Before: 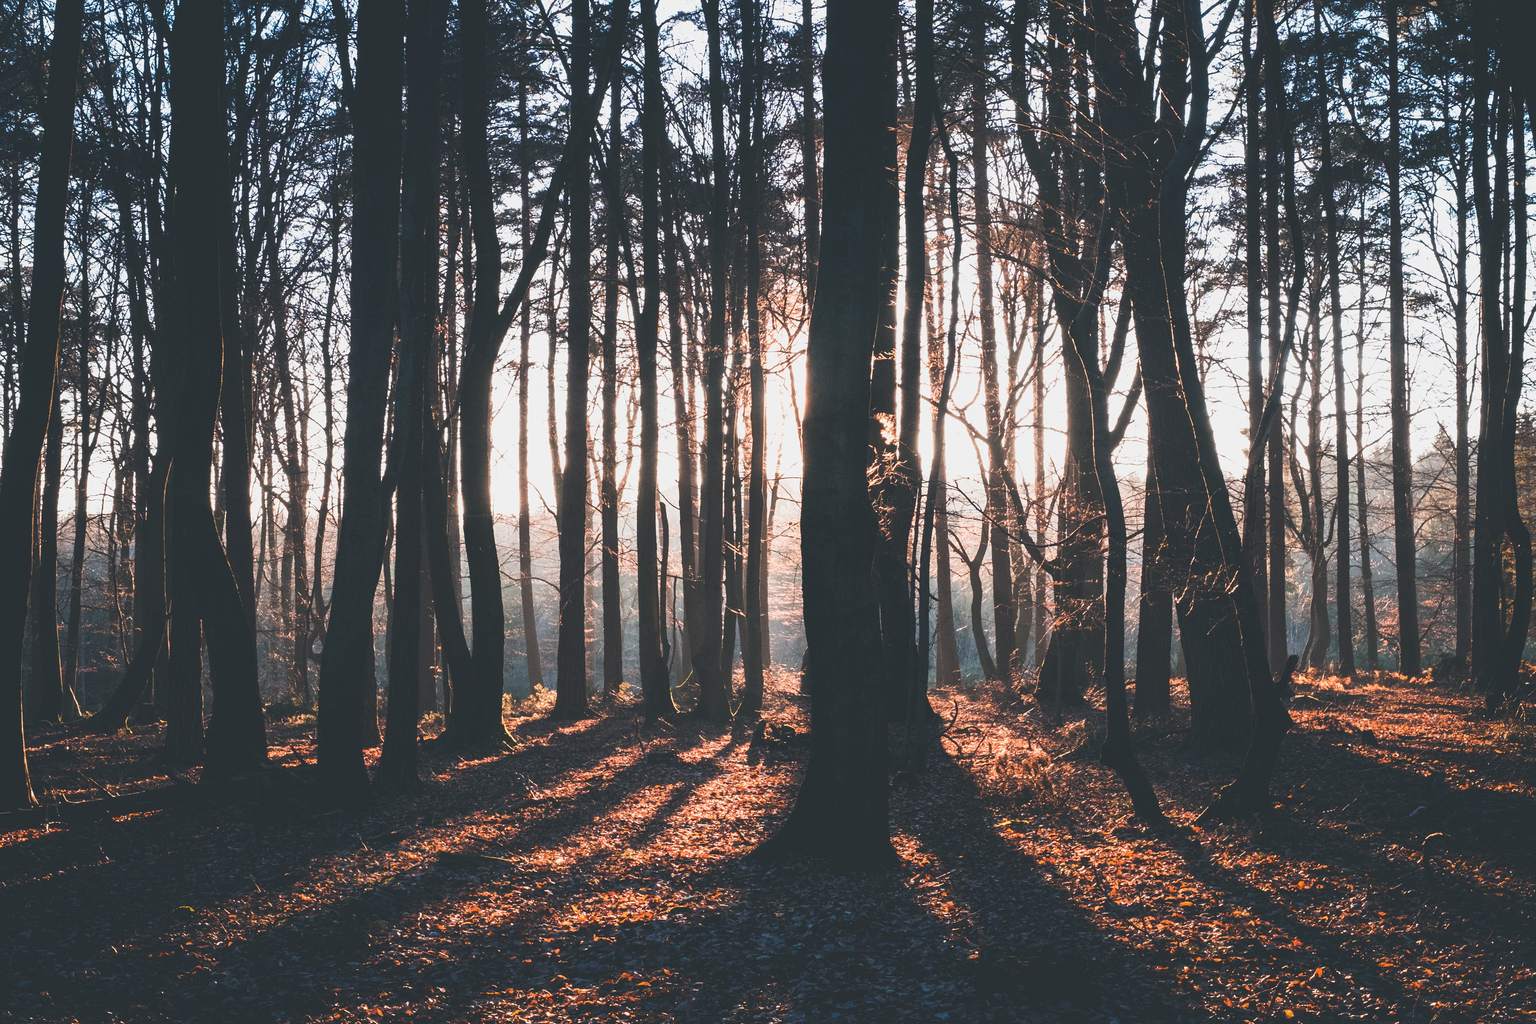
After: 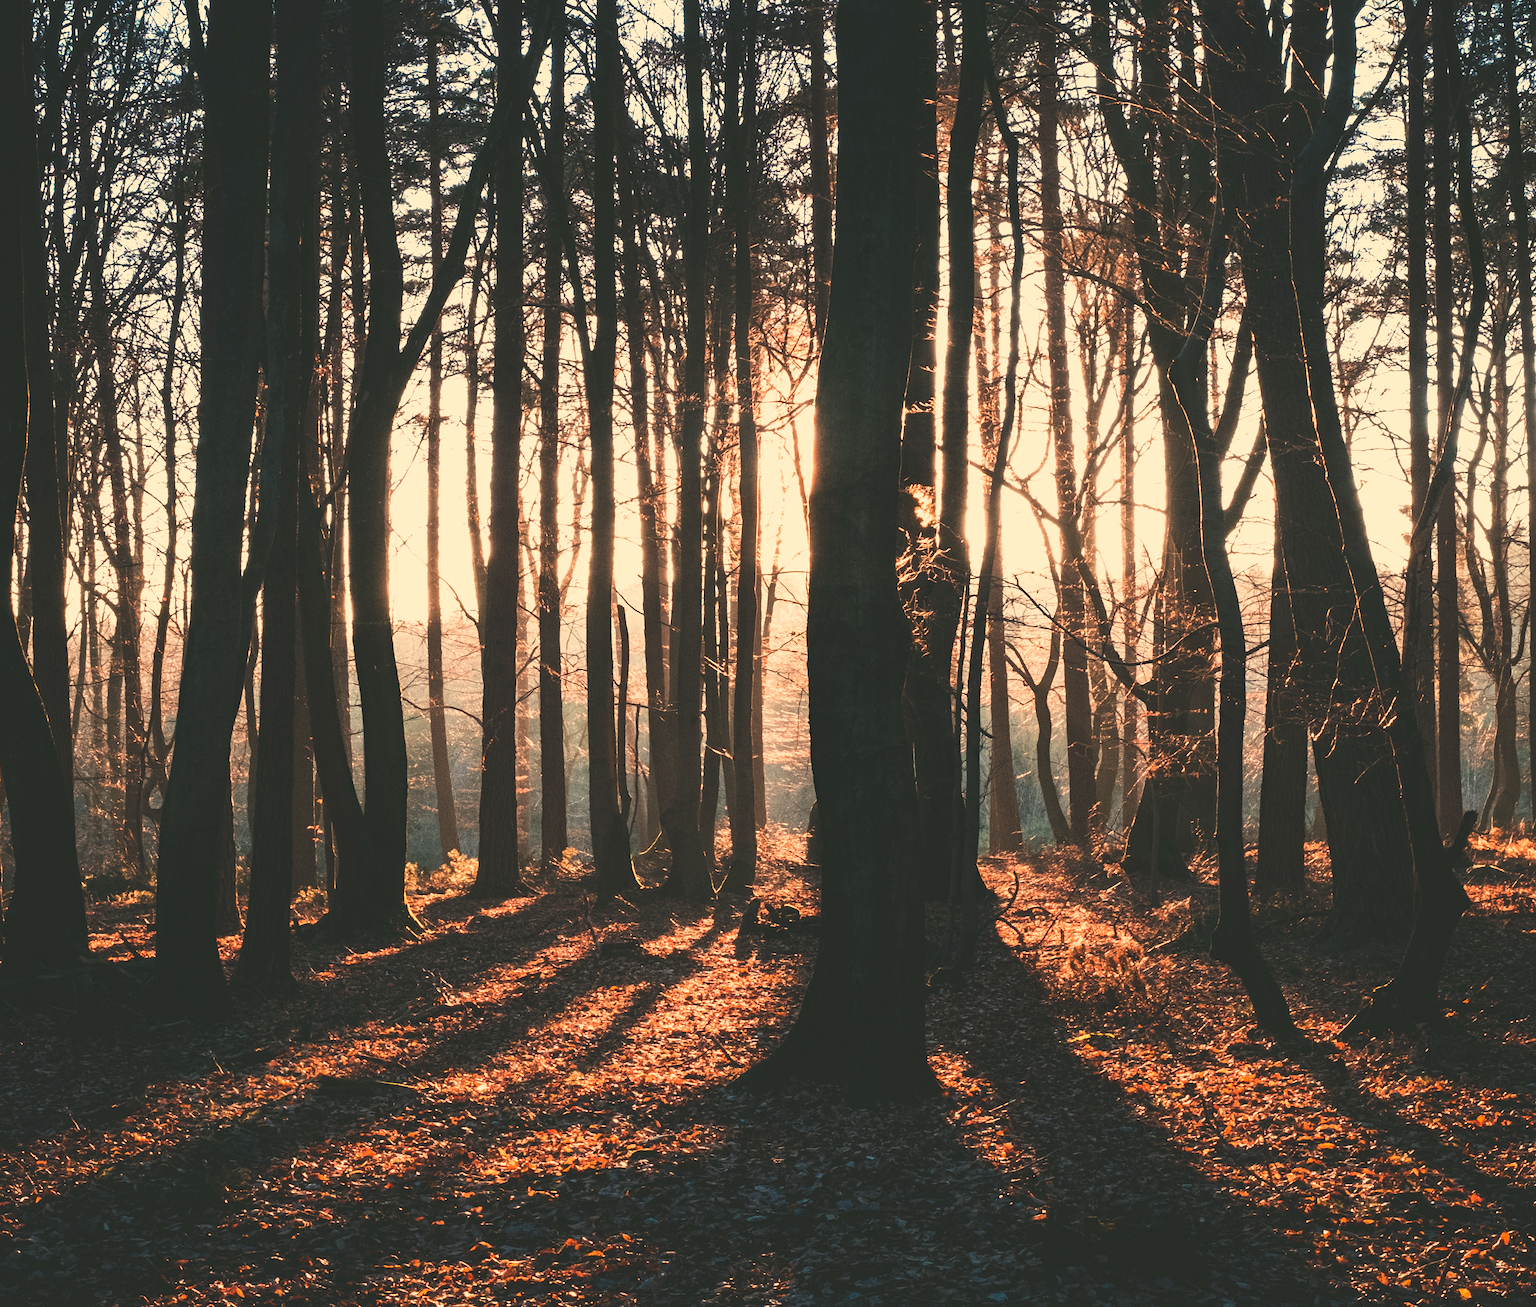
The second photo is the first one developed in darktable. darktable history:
white balance: red 1.123, blue 0.83
crop and rotate: left 13.15%, top 5.251%, right 12.609%
haze removal: compatibility mode true, adaptive false
